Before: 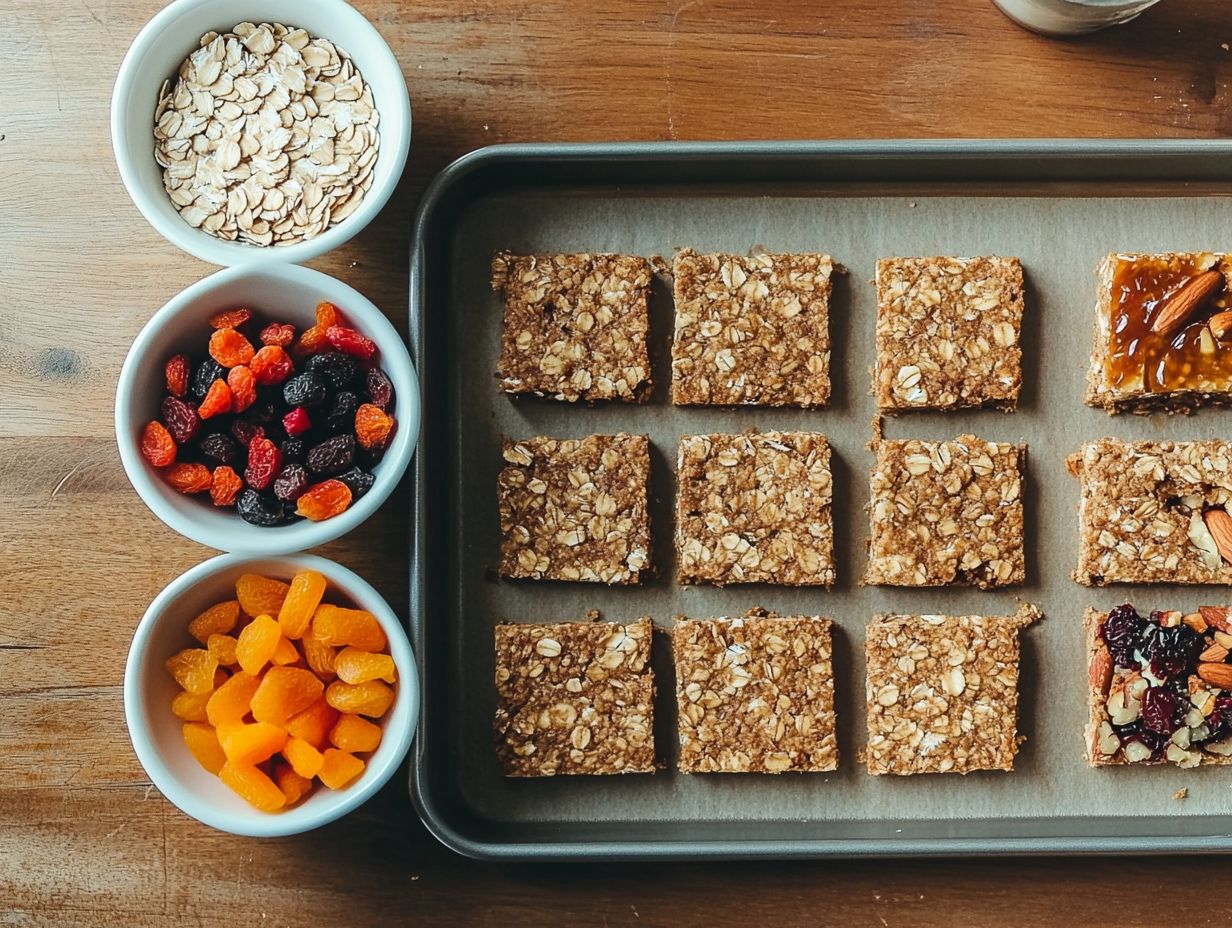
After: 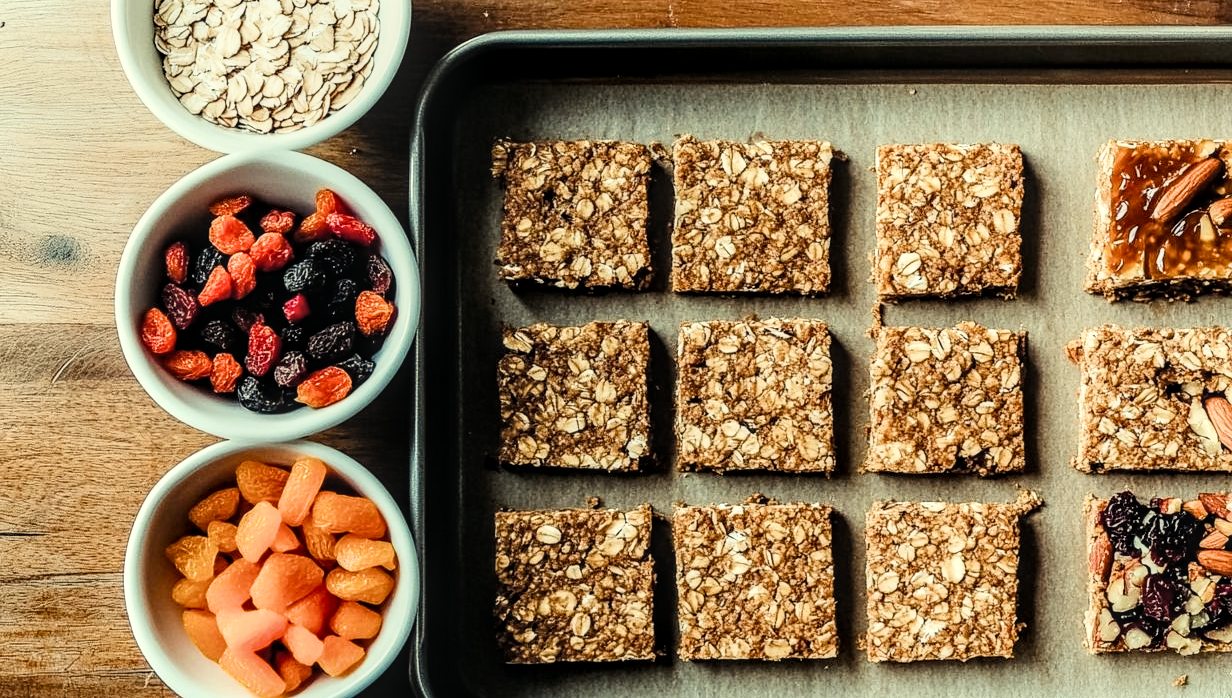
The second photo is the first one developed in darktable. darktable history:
tone equalizer: -8 EV -0.384 EV, -7 EV -0.41 EV, -6 EV -0.332 EV, -5 EV -0.192 EV, -3 EV 0.254 EV, -2 EV 0.32 EV, -1 EV 0.385 EV, +0 EV 0.408 EV, edges refinement/feathering 500, mask exposure compensation -1.57 EV, preserve details no
crop and rotate: top 12.244%, bottom 12.527%
color balance rgb: highlights gain › chroma 7.99%, highlights gain › hue 86.76°, global offset › luminance 0.482%, linear chroma grading › global chroma 14.505%, perceptual saturation grading › global saturation 0.648%, perceptual saturation grading › highlights -30.866%, perceptual saturation grading › shadows 19.916%, perceptual brilliance grading › highlights 9.817%, perceptual brilliance grading › shadows -4.914%
local contrast: highlights 61%, detail 143%, midtone range 0.428
filmic rgb: black relative exposure -8.01 EV, white relative exposure 4.05 EV, threshold 5.99 EV, hardness 4.14, latitude 49.25%, contrast 1.101, enable highlight reconstruction true
